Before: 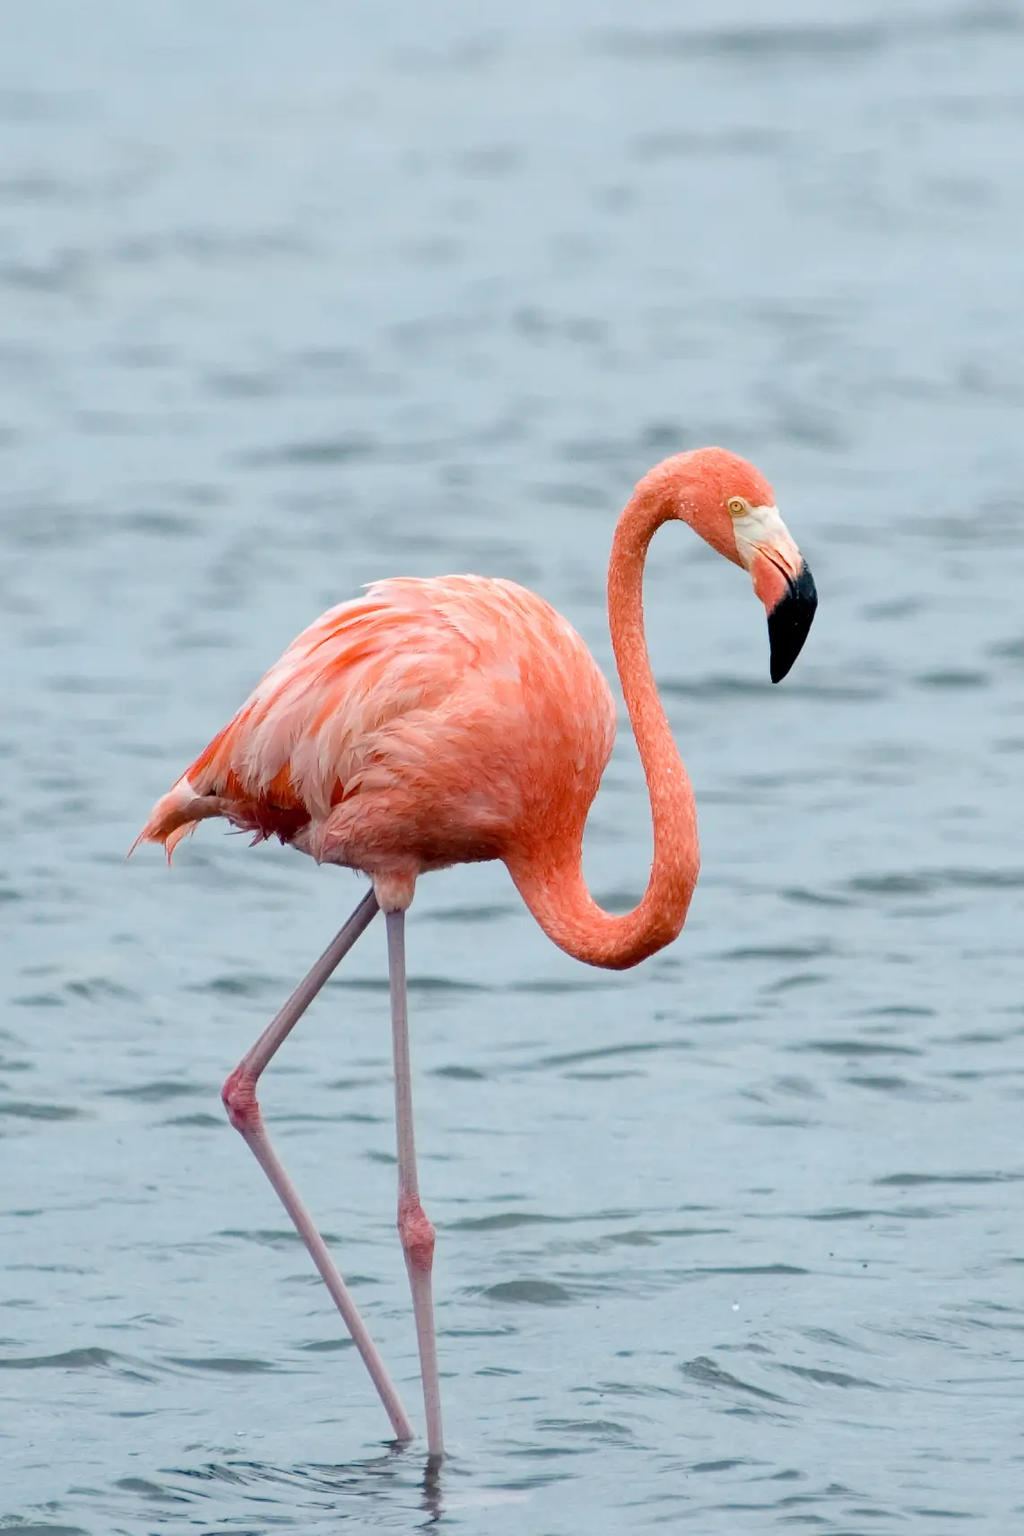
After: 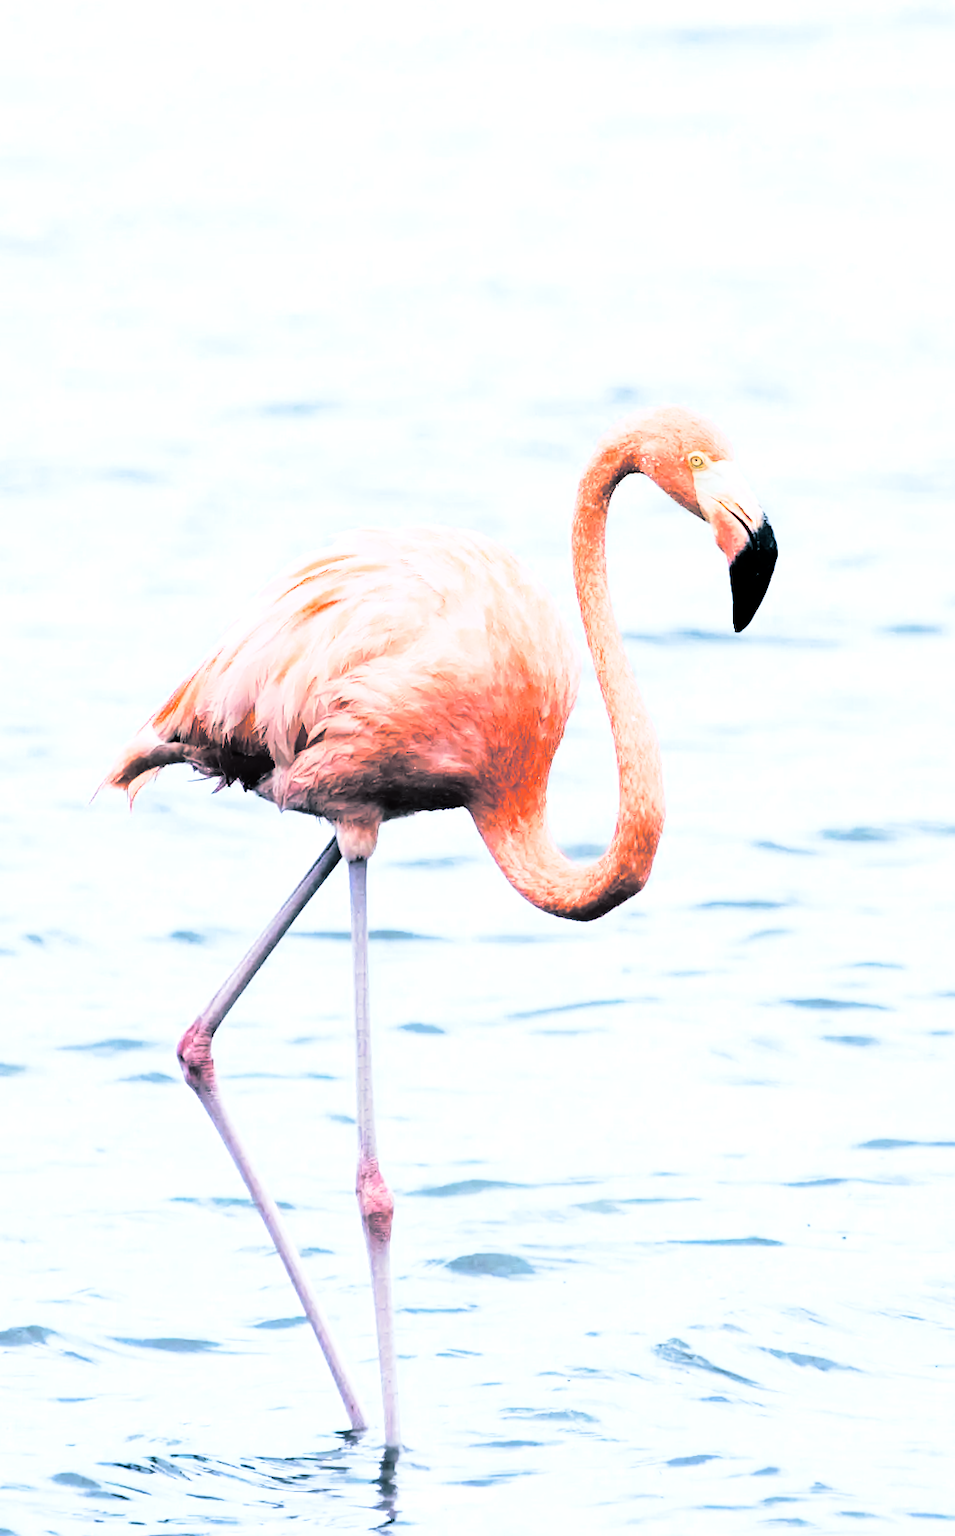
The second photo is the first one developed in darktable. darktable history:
split-toning: shadows › hue 205.2°, shadows › saturation 0.43, highlights › hue 54°, highlights › saturation 0.54
rotate and perspective: rotation 0.215°, lens shift (vertical) -0.139, crop left 0.069, crop right 0.939, crop top 0.002, crop bottom 0.996
rgb curve: curves: ch0 [(0, 0) (0.21, 0.15) (0.24, 0.21) (0.5, 0.75) (0.75, 0.96) (0.89, 0.99) (1, 1)]; ch1 [(0, 0.02) (0.21, 0.13) (0.25, 0.2) (0.5, 0.67) (0.75, 0.9) (0.89, 0.97) (1, 1)]; ch2 [(0, 0.02) (0.21, 0.13) (0.25, 0.2) (0.5, 0.67) (0.75, 0.9) (0.89, 0.97) (1, 1)], compensate middle gray true
white balance: red 0.931, blue 1.11
